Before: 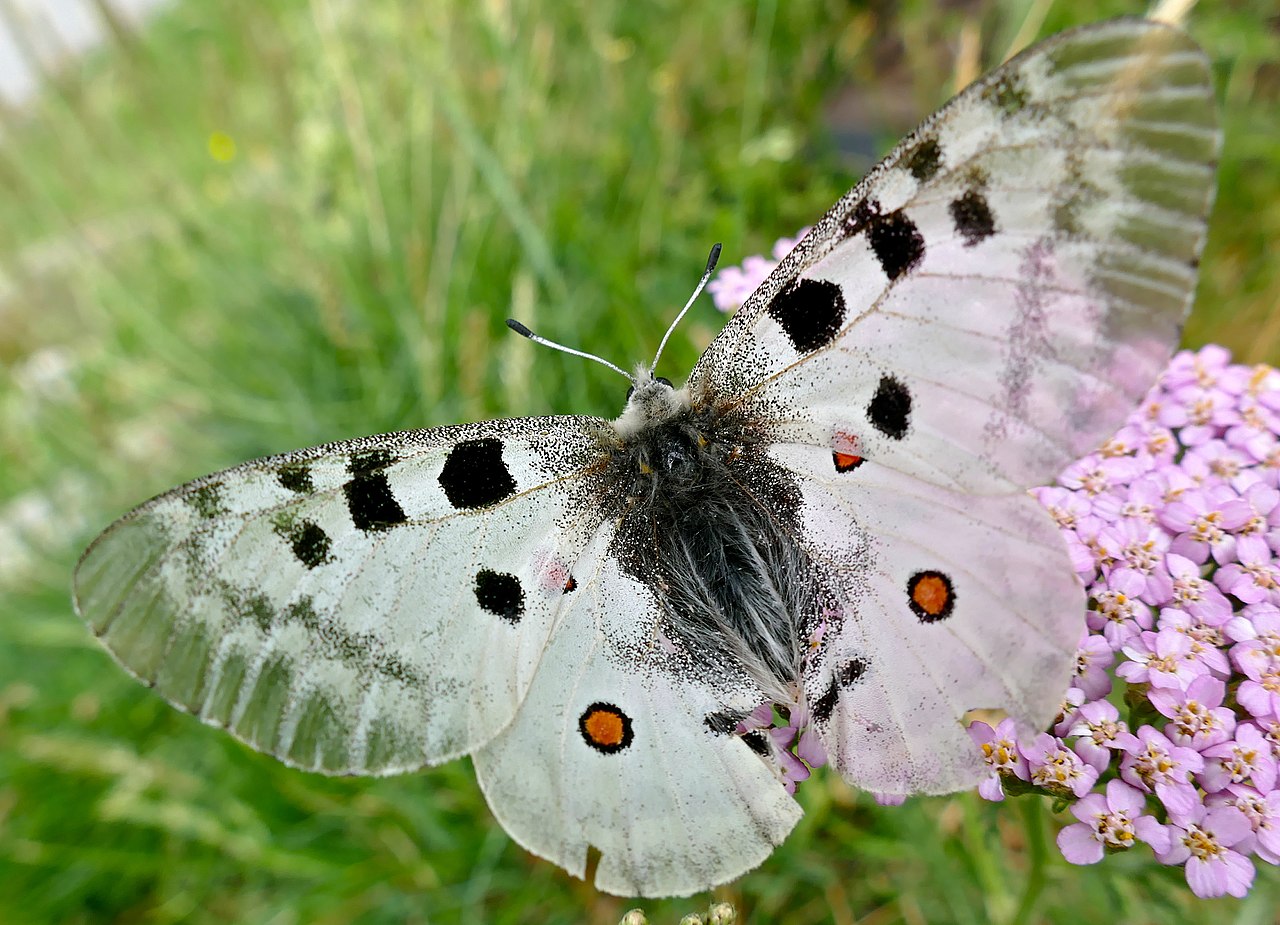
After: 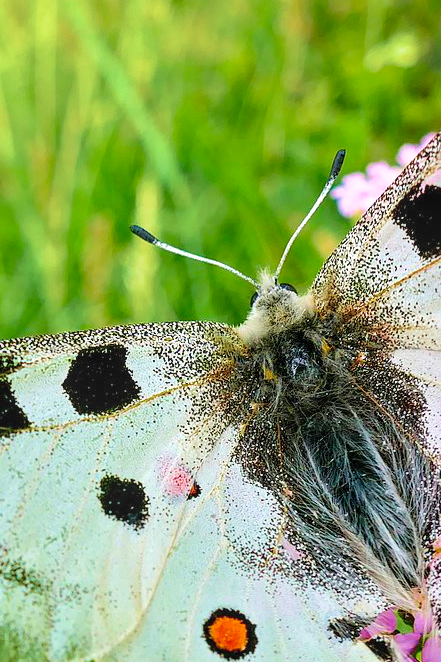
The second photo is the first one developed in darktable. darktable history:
crop and rotate: left 29.38%, top 10.216%, right 36.159%, bottom 18.116%
velvia: strength 73.61%
contrast brightness saturation: contrast 0.066, brightness 0.176, saturation 0.4
local contrast: on, module defaults
base curve: curves: ch0 [(0, 0) (0.472, 0.508) (1, 1)], preserve colors none
